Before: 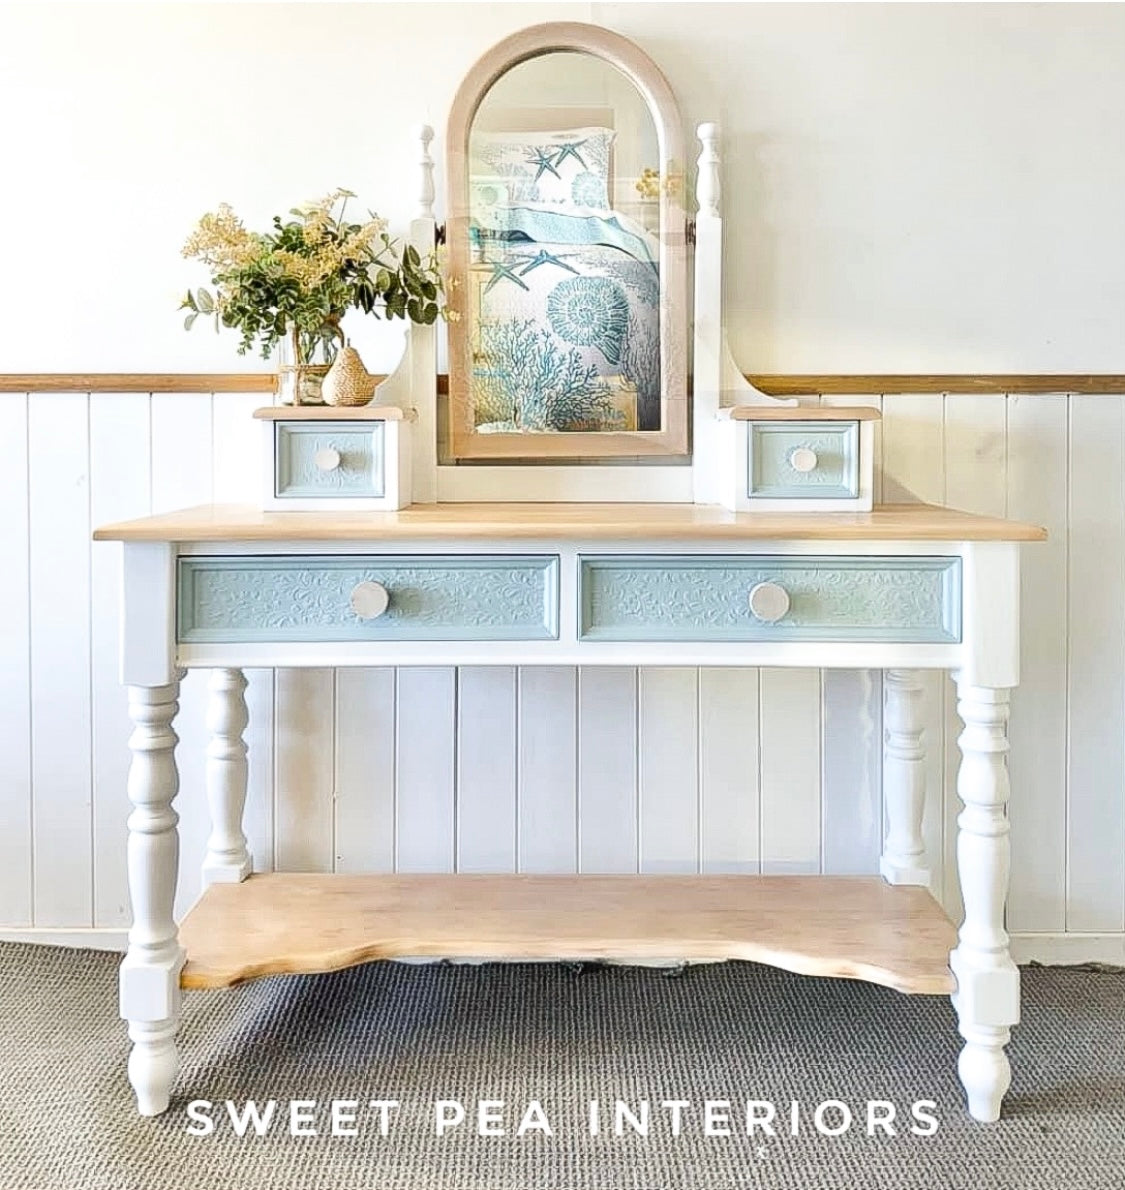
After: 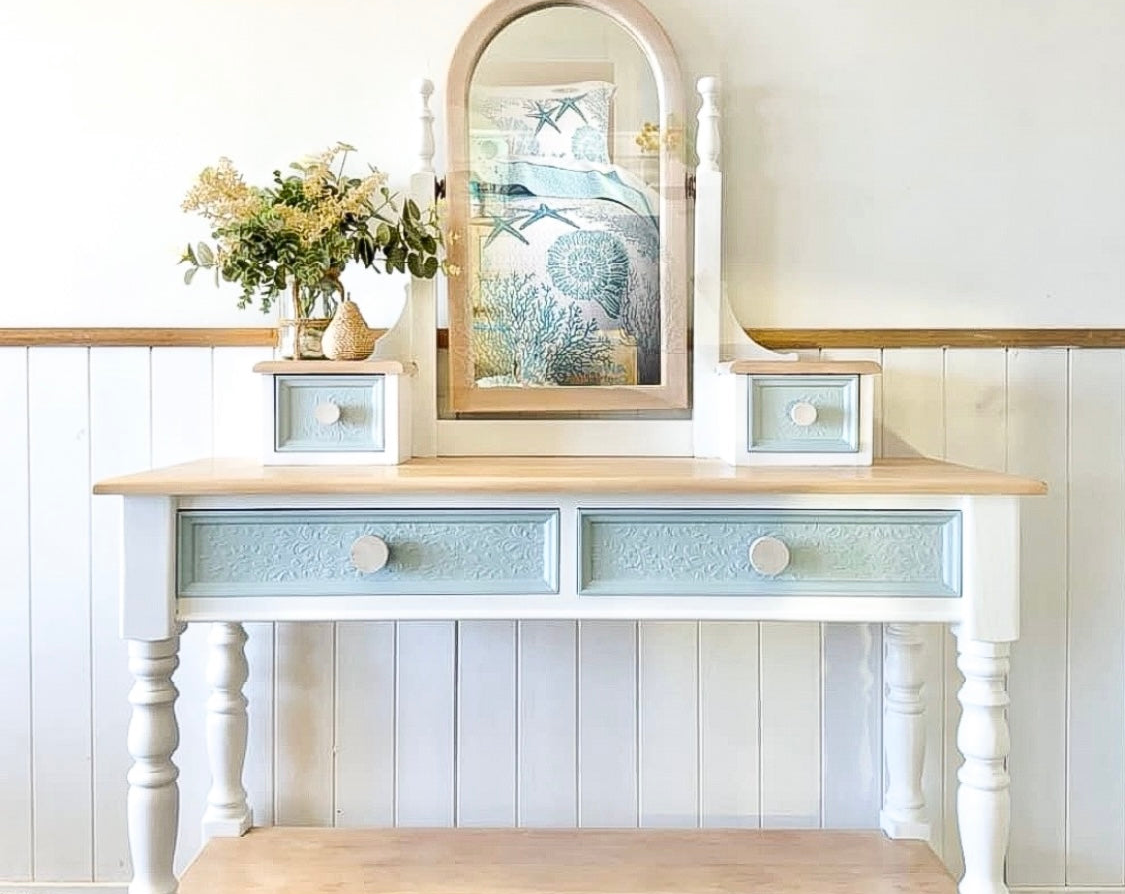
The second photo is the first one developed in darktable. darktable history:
crop: top 3.908%, bottom 20.907%
